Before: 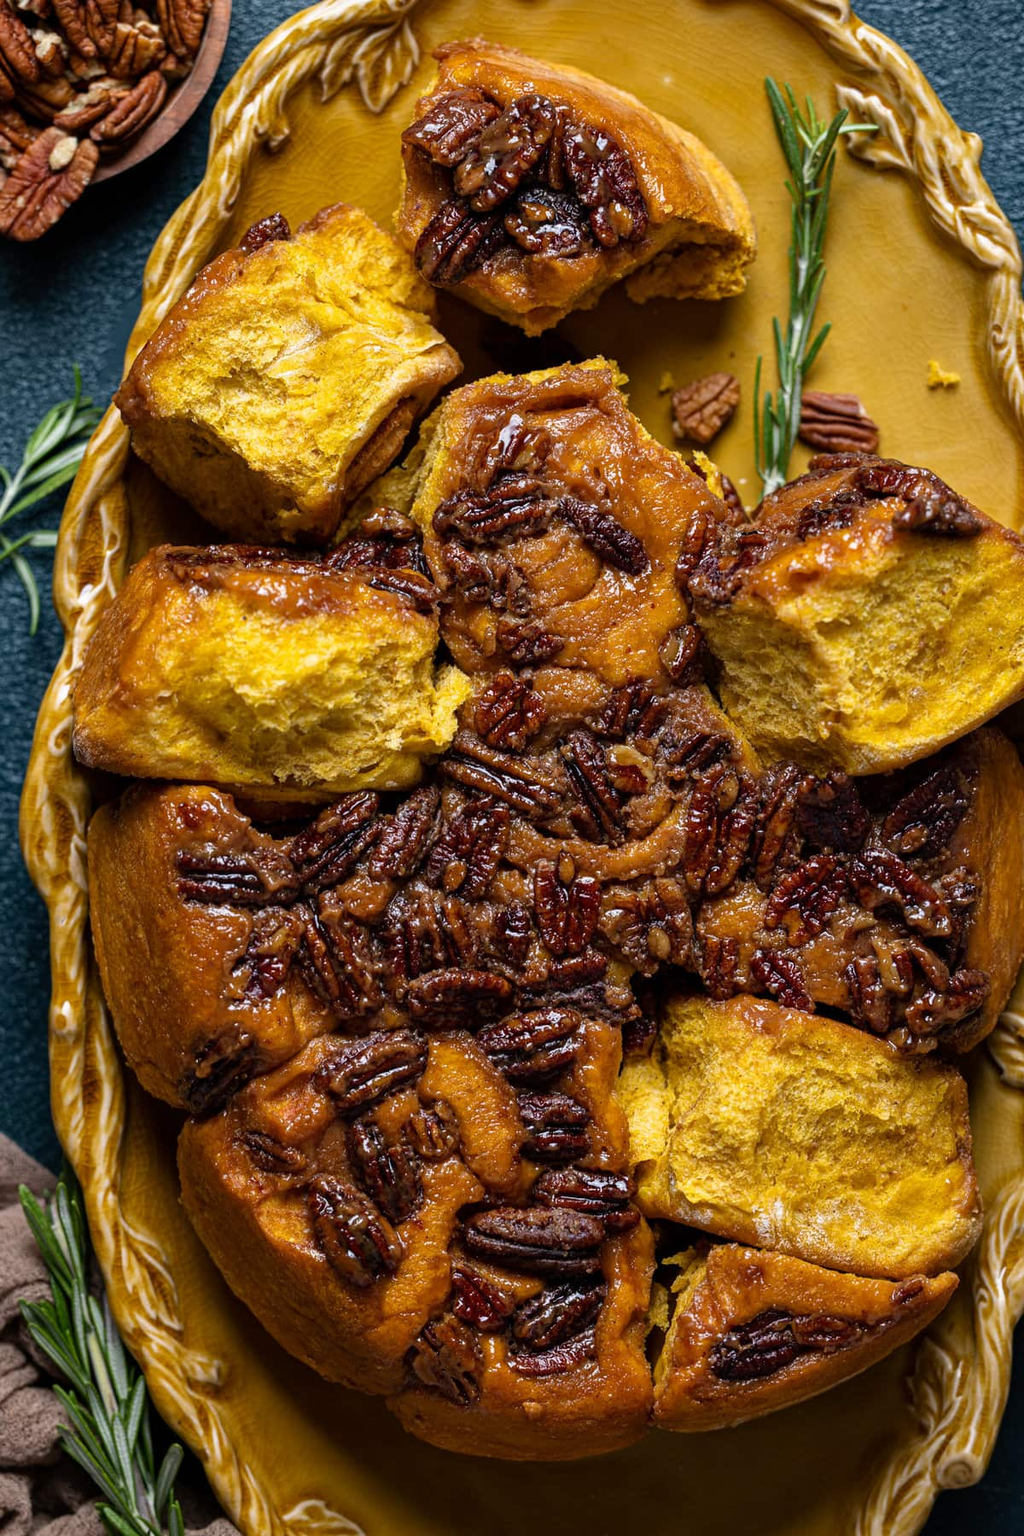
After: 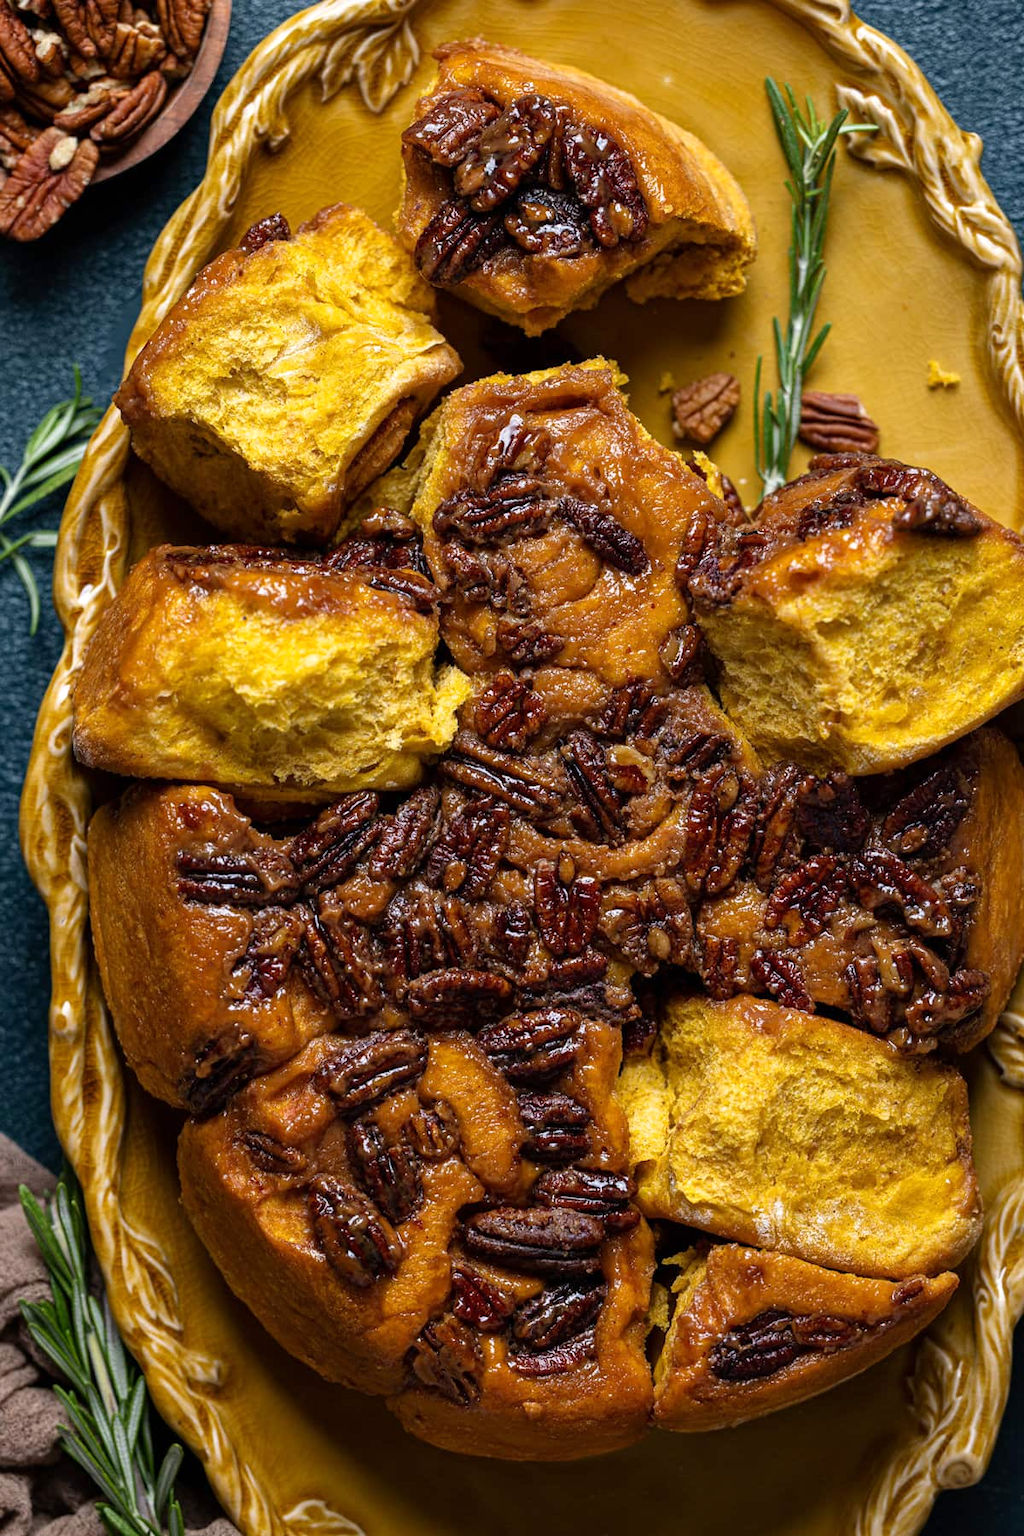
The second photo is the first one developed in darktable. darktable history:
exposure: exposure 0.077 EV, compensate highlight preservation false
tone equalizer: -8 EV 0.092 EV
